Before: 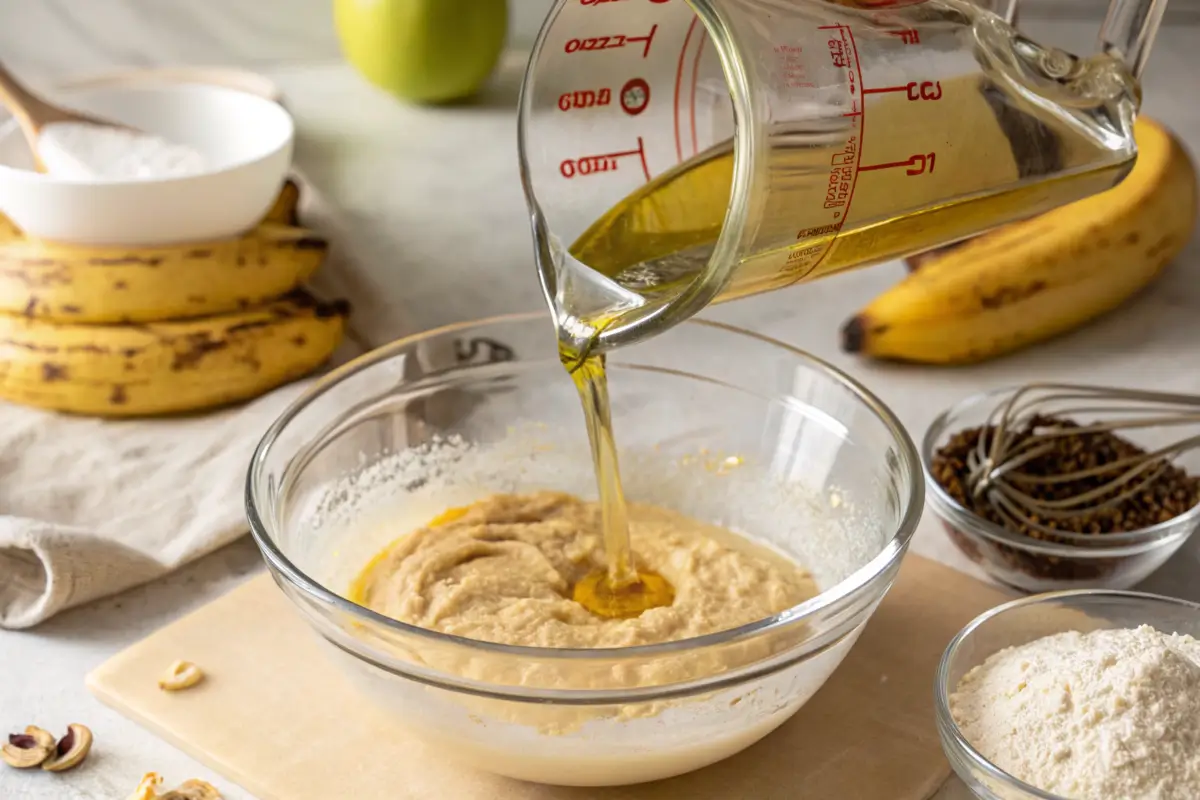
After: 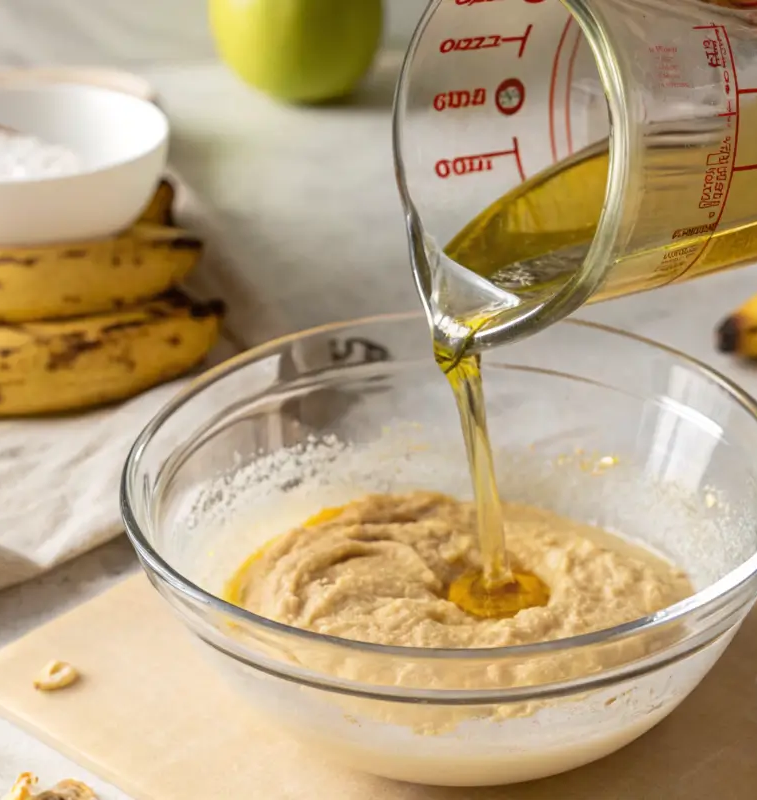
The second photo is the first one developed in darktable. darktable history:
crop: left 10.491%, right 26.374%
